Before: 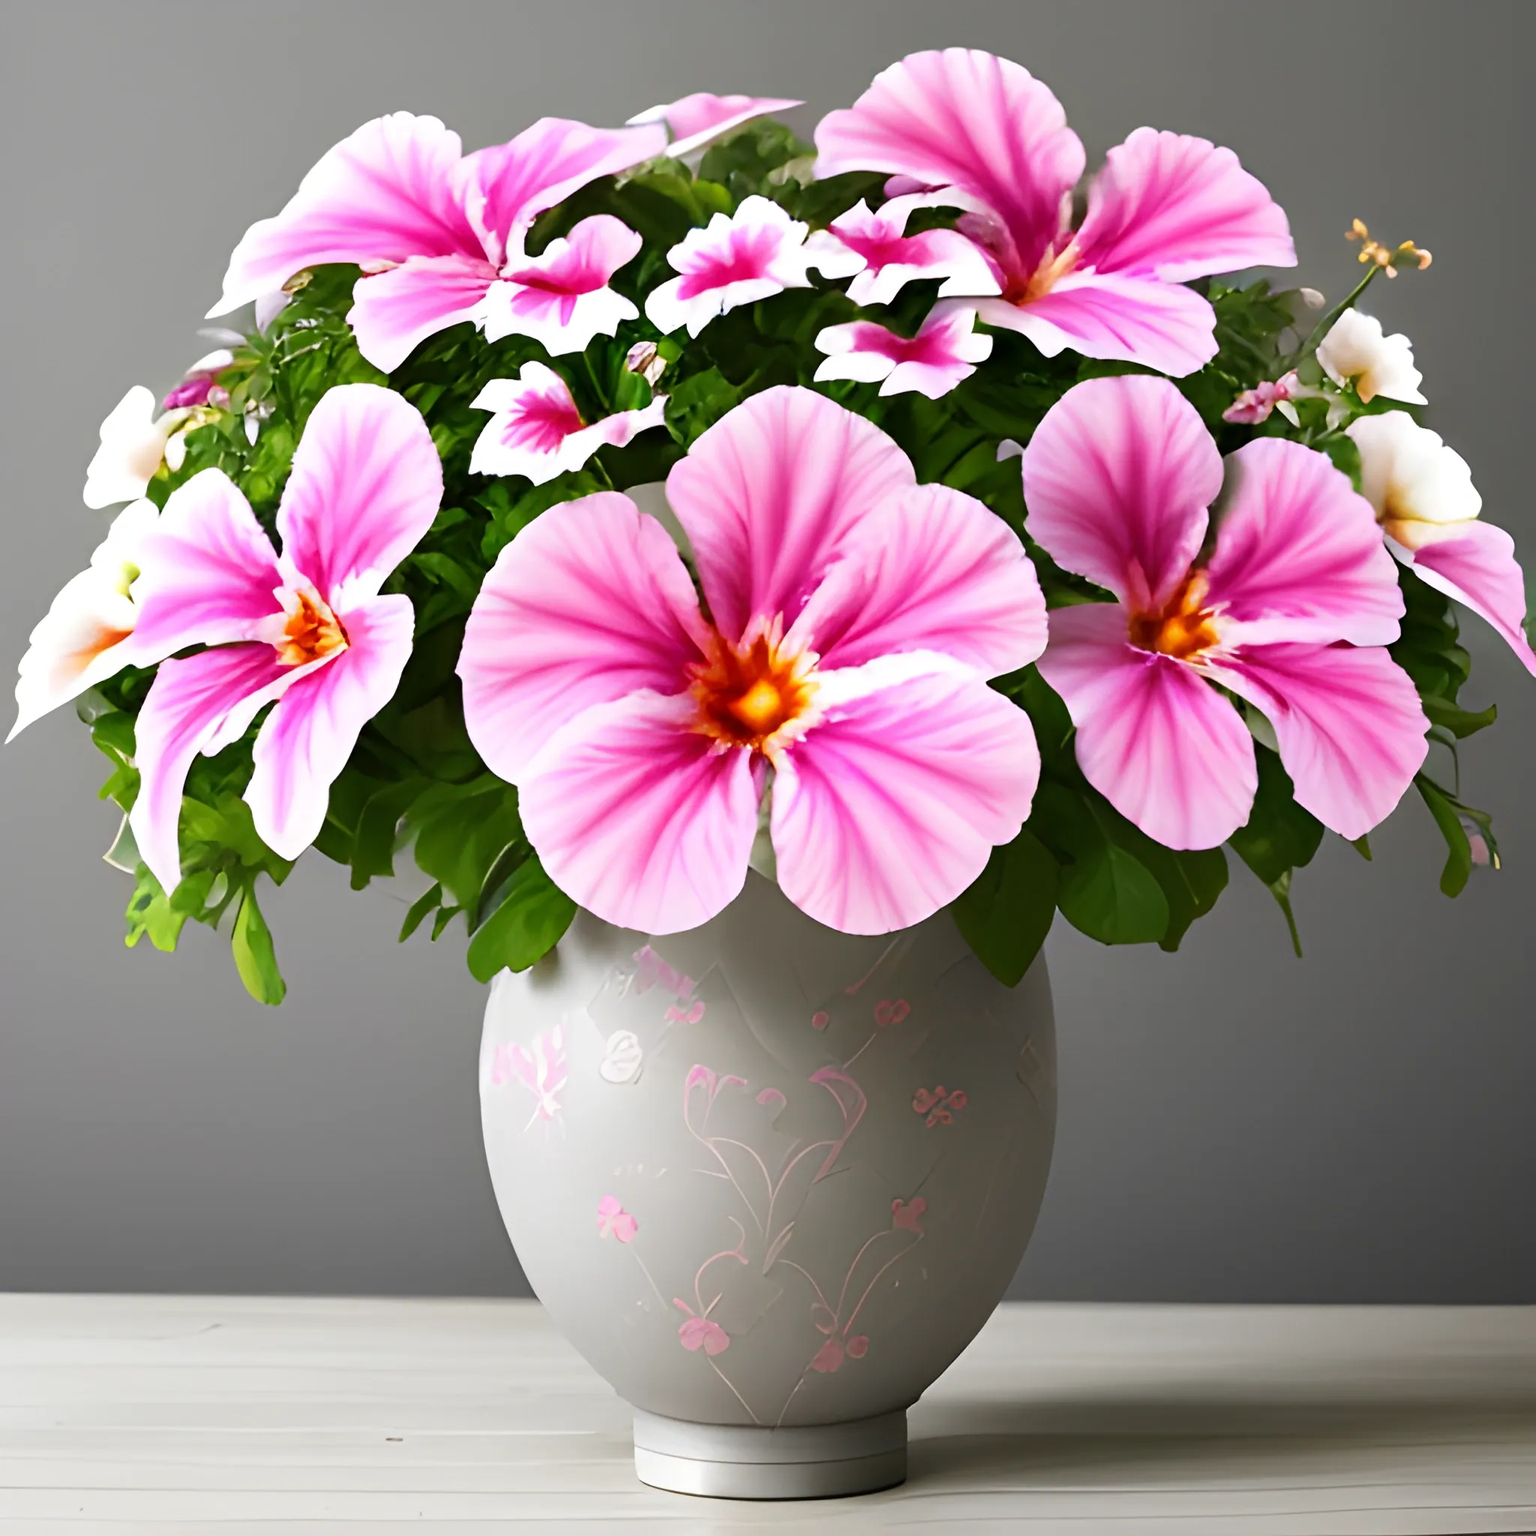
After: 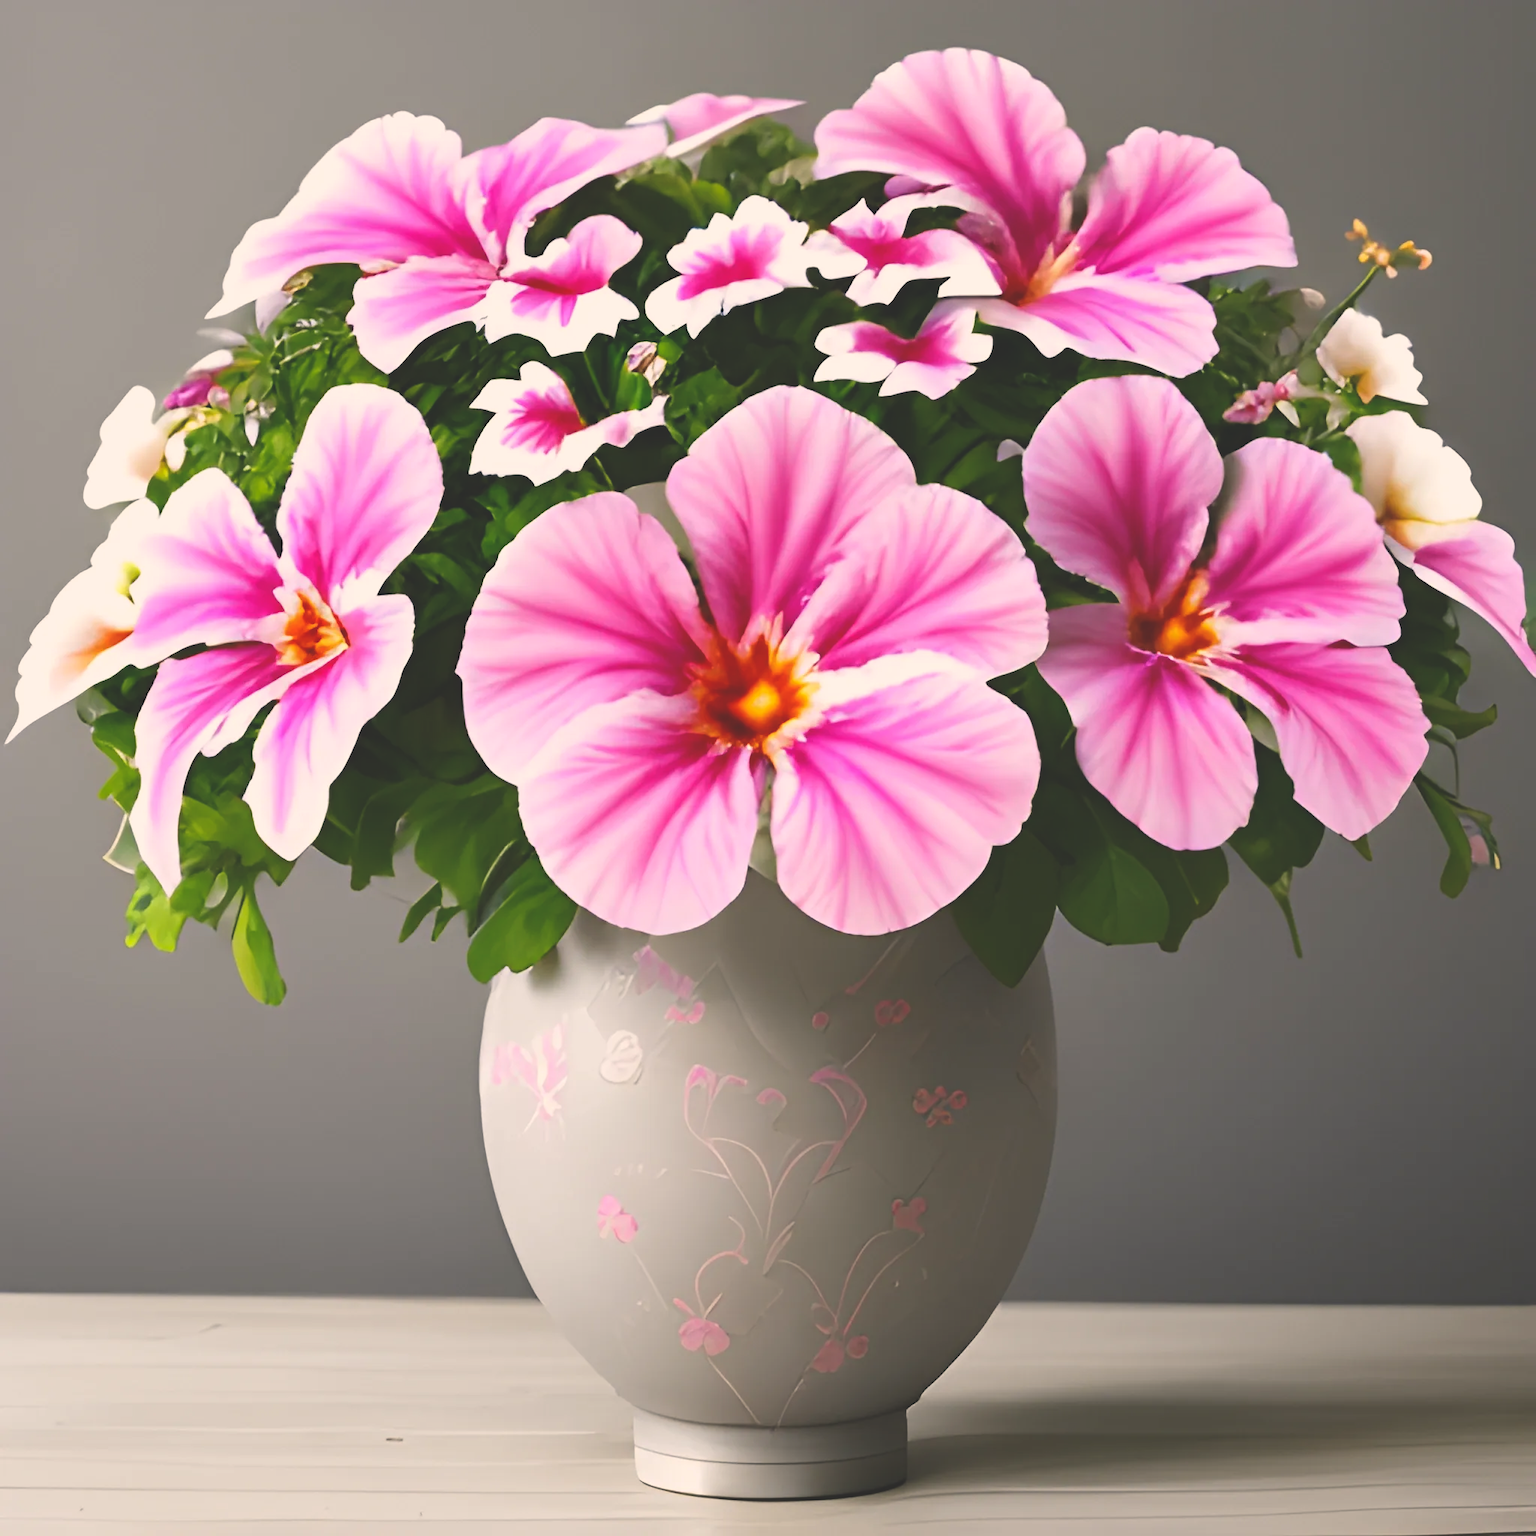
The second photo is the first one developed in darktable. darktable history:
color balance rgb: highlights gain › chroma 3.031%, highlights gain › hue 60.23°, linear chroma grading › global chroma 8.805%, perceptual saturation grading › global saturation -0.15%
exposure: black level correction -0.026, exposure -0.117 EV, compensate highlight preservation false
